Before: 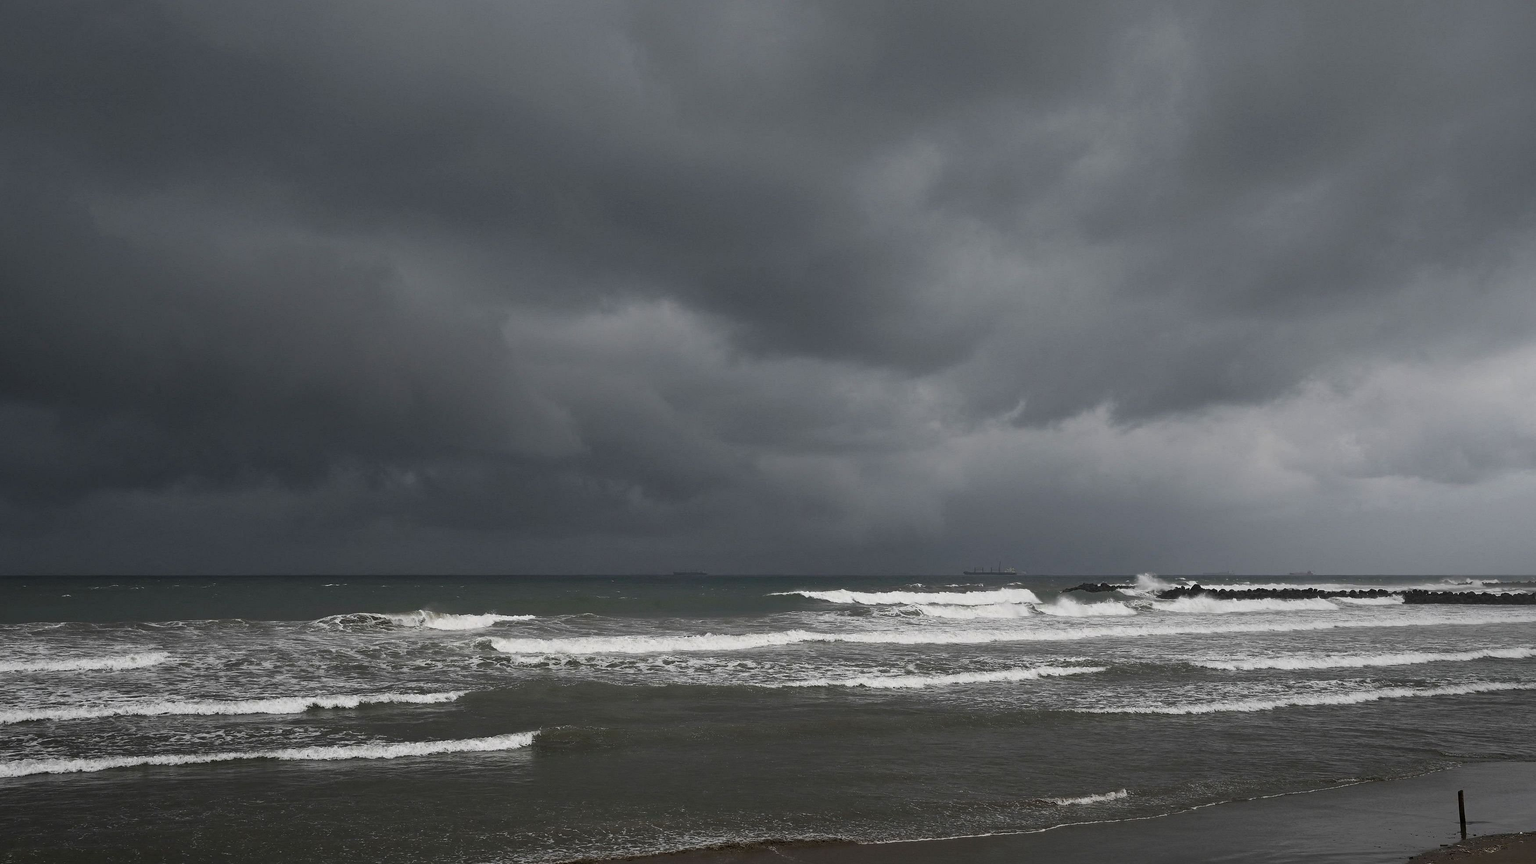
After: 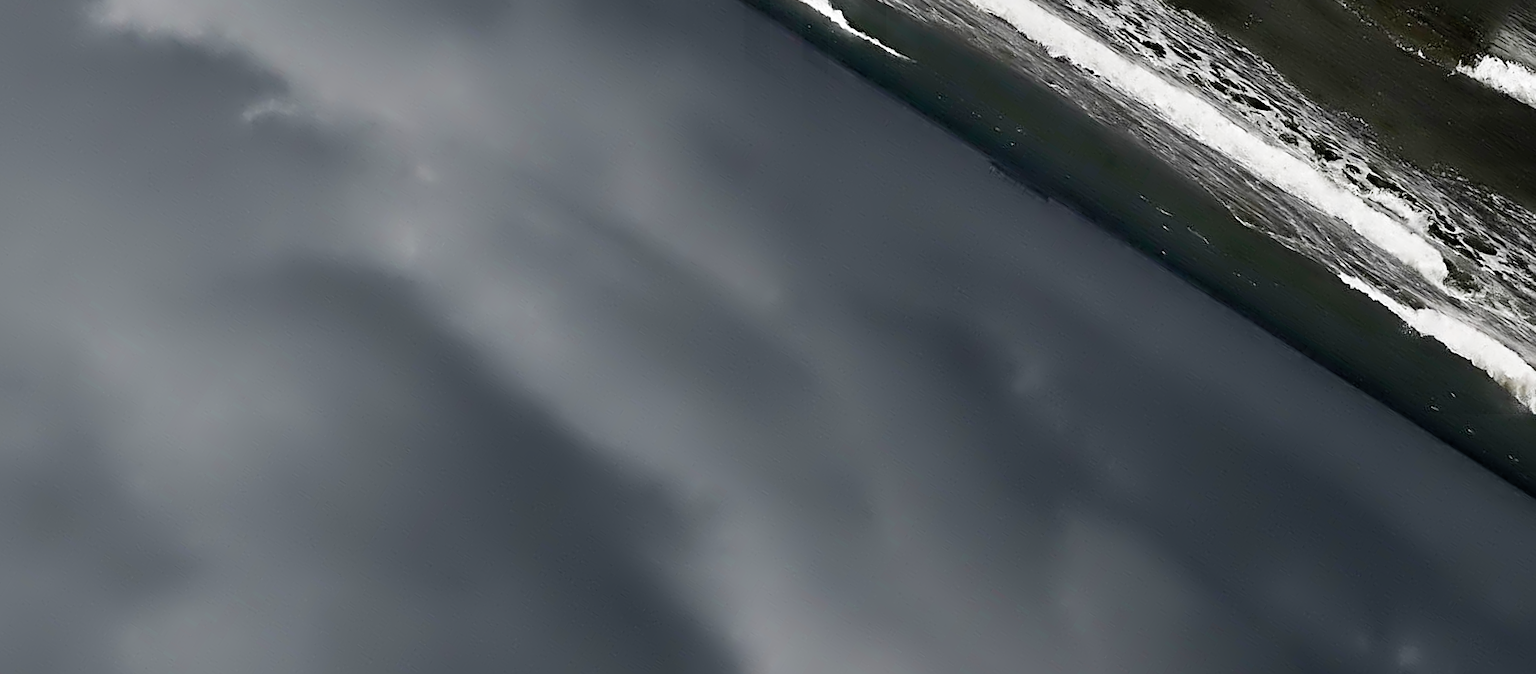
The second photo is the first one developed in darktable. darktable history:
filmic rgb: black relative exposure -7.75 EV, white relative exposure 4.37 EV, threshold 3.01 EV, structure ↔ texture 99.47%, hardness 3.76, latitude 50.05%, contrast 1.1, add noise in highlights 0, preserve chrominance no, color science v3 (2019), use custom middle-gray values true, iterations of high-quality reconstruction 0, contrast in highlights soft, enable highlight reconstruction true
crop and rotate: angle 148.01°, left 9.18%, top 15.635%, right 4.479%, bottom 16.922%
color zones: curves: ch0 [(0.018, 0.548) (0.197, 0.654) (0.425, 0.447) (0.605, 0.658) (0.732, 0.579)]; ch1 [(0.105, 0.531) (0.224, 0.531) (0.386, 0.39) (0.618, 0.456) (0.732, 0.456) (0.956, 0.421)]; ch2 [(0.039, 0.583) (0.215, 0.465) (0.399, 0.544) (0.465, 0.548) (0.614, 0.447) (0.724, 0.43) (0.882, 0.623) (0.956, 0.632)]
velvia: strength 16.77%
sharpen: on, module defaults
contrast equalizer: y [[0.783, 0.666, 0.575, 0.77, 0.556, 0.501], [0.5 ×6], [0.5 ×6], [0, 0.02, 0.272, 0.399, 0.062, 0], [0 ×6]]
